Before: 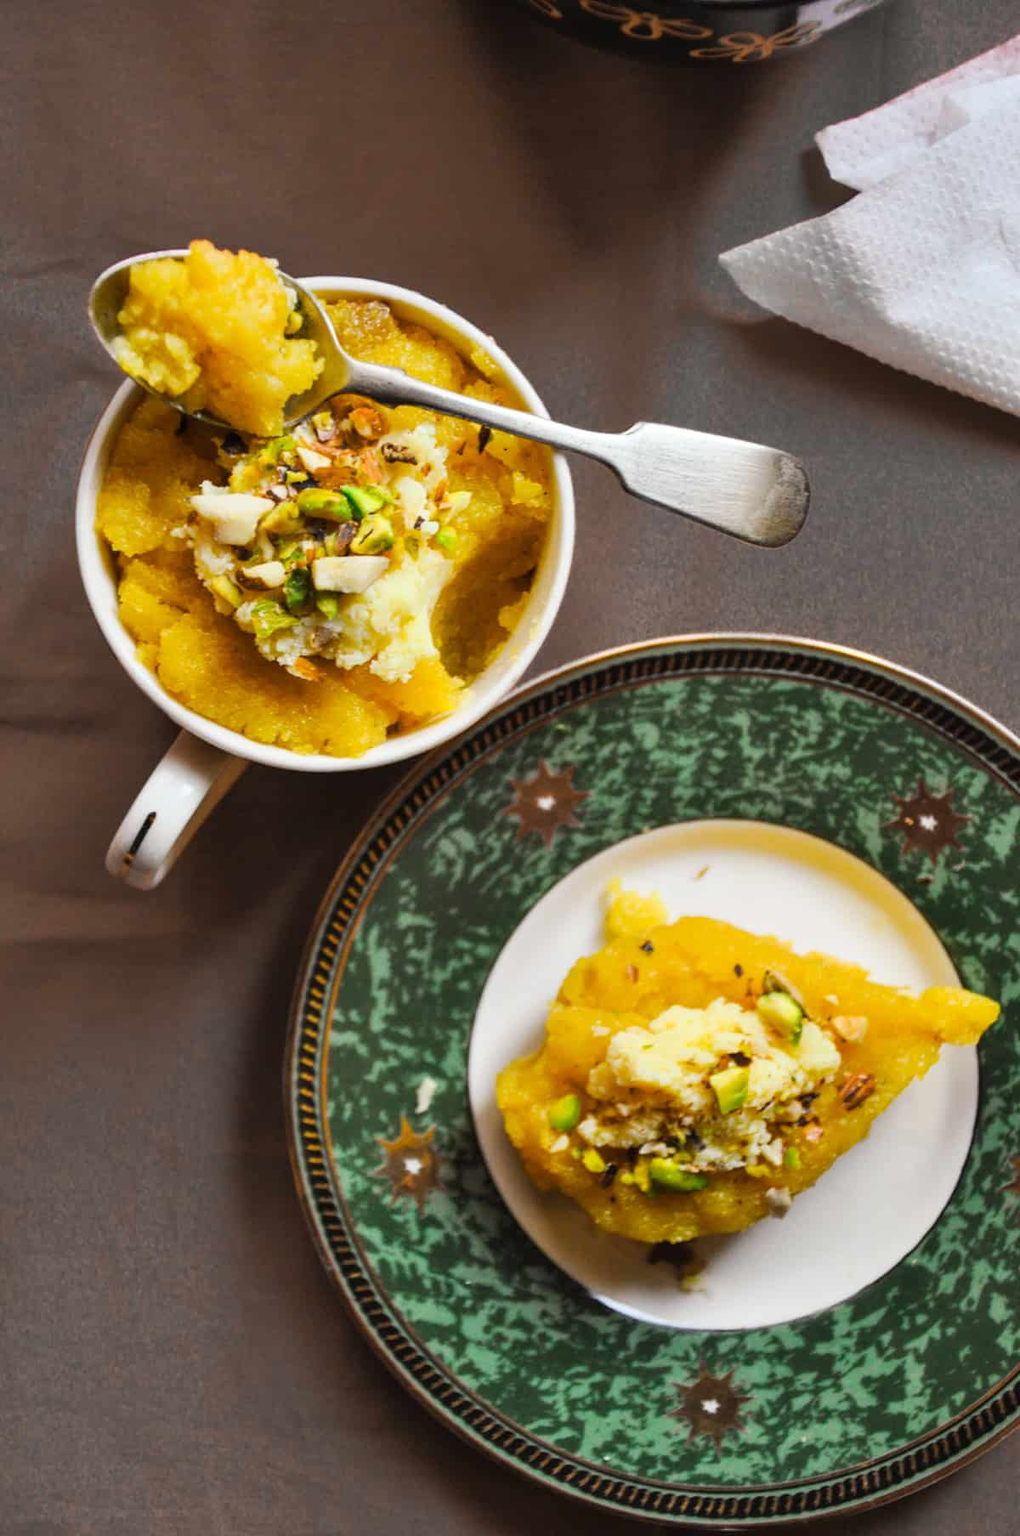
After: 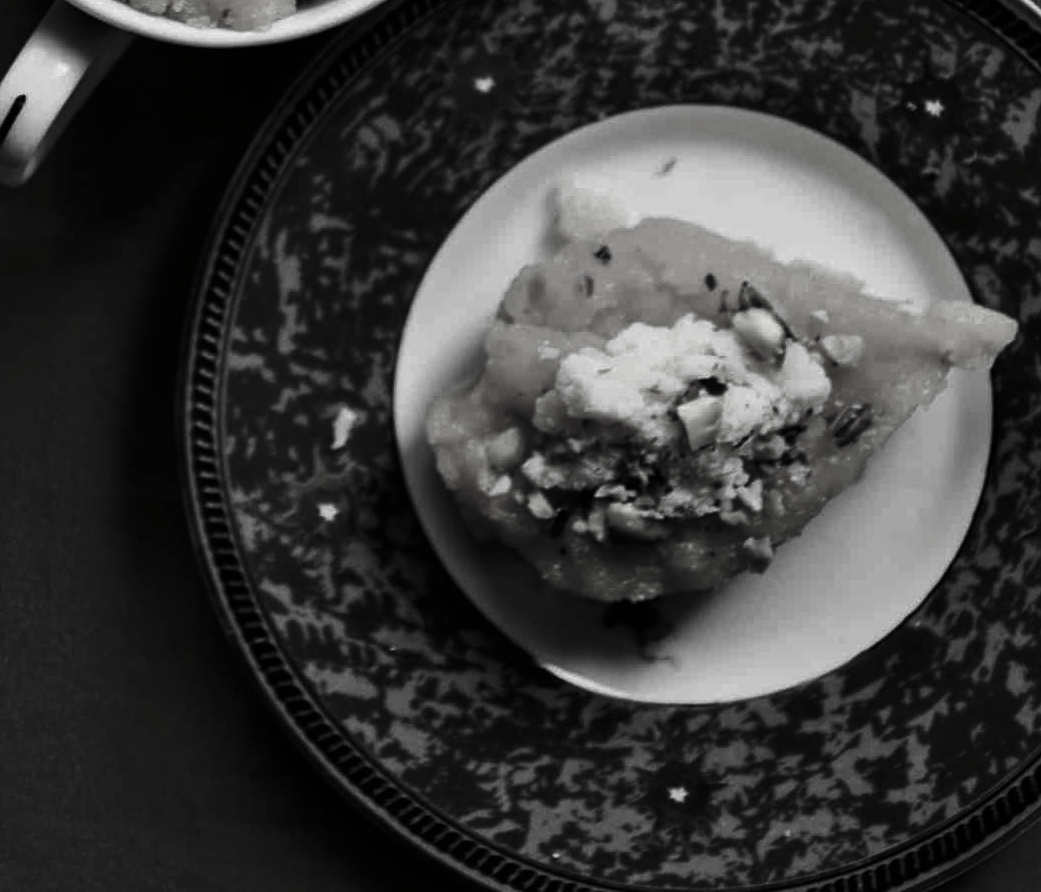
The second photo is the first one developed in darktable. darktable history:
contrast brightness saturation: contrast -0.03, brightness -0.596, saturation -0.985
crop and rotate: left 13.245%, top 47.638%, bottom 2.957%
